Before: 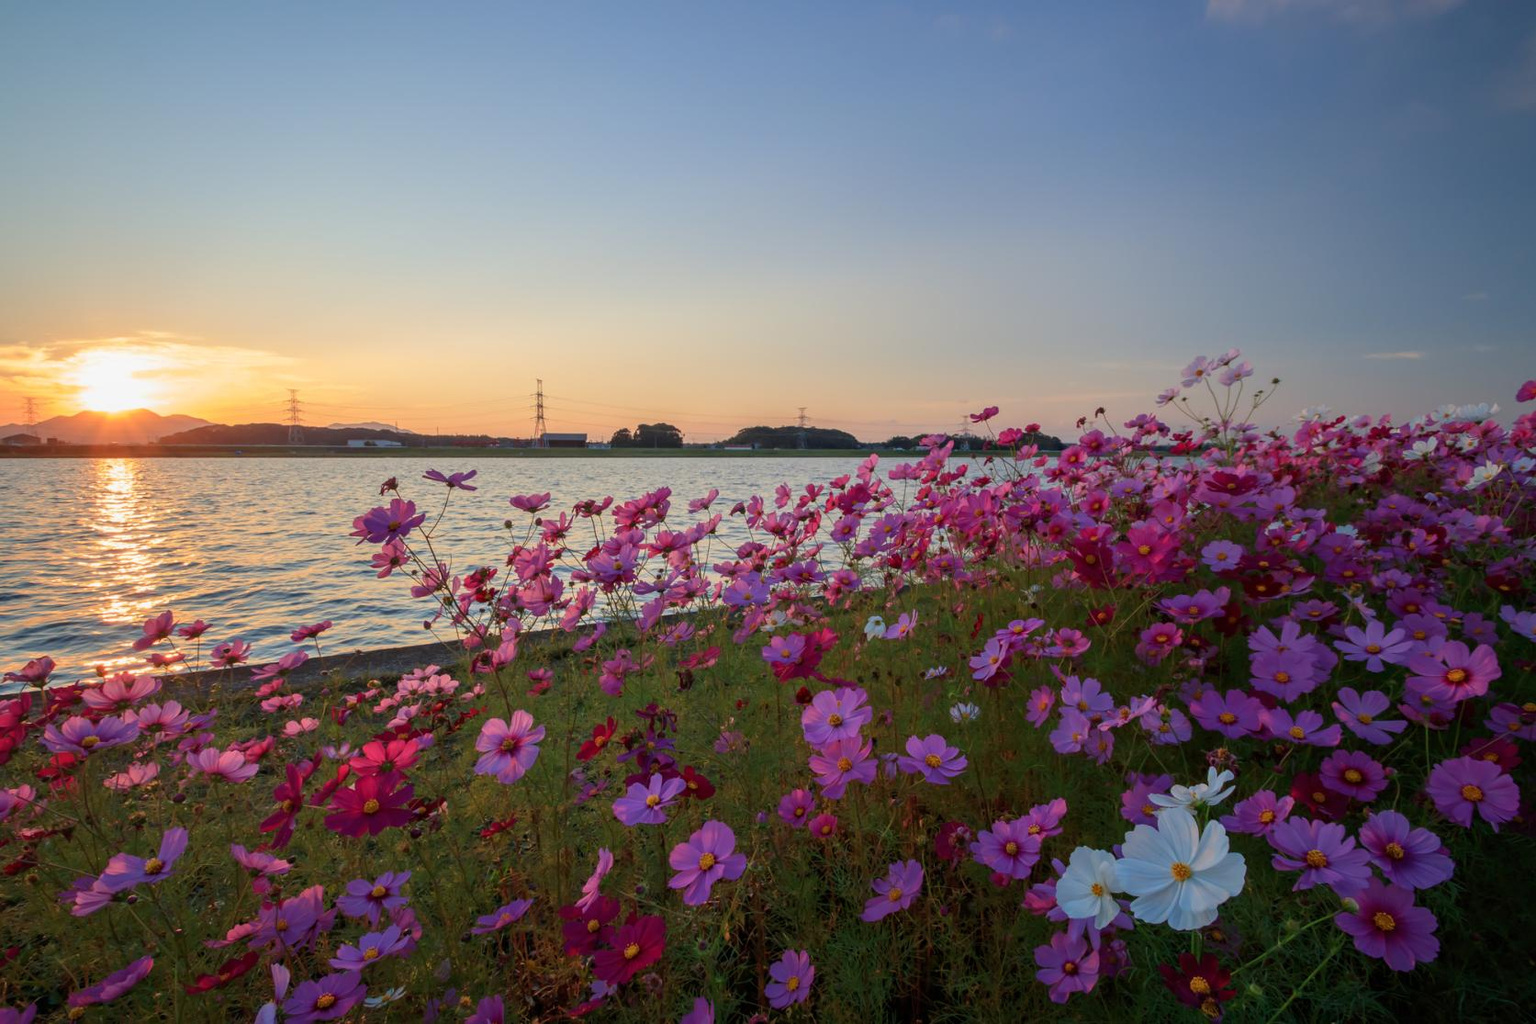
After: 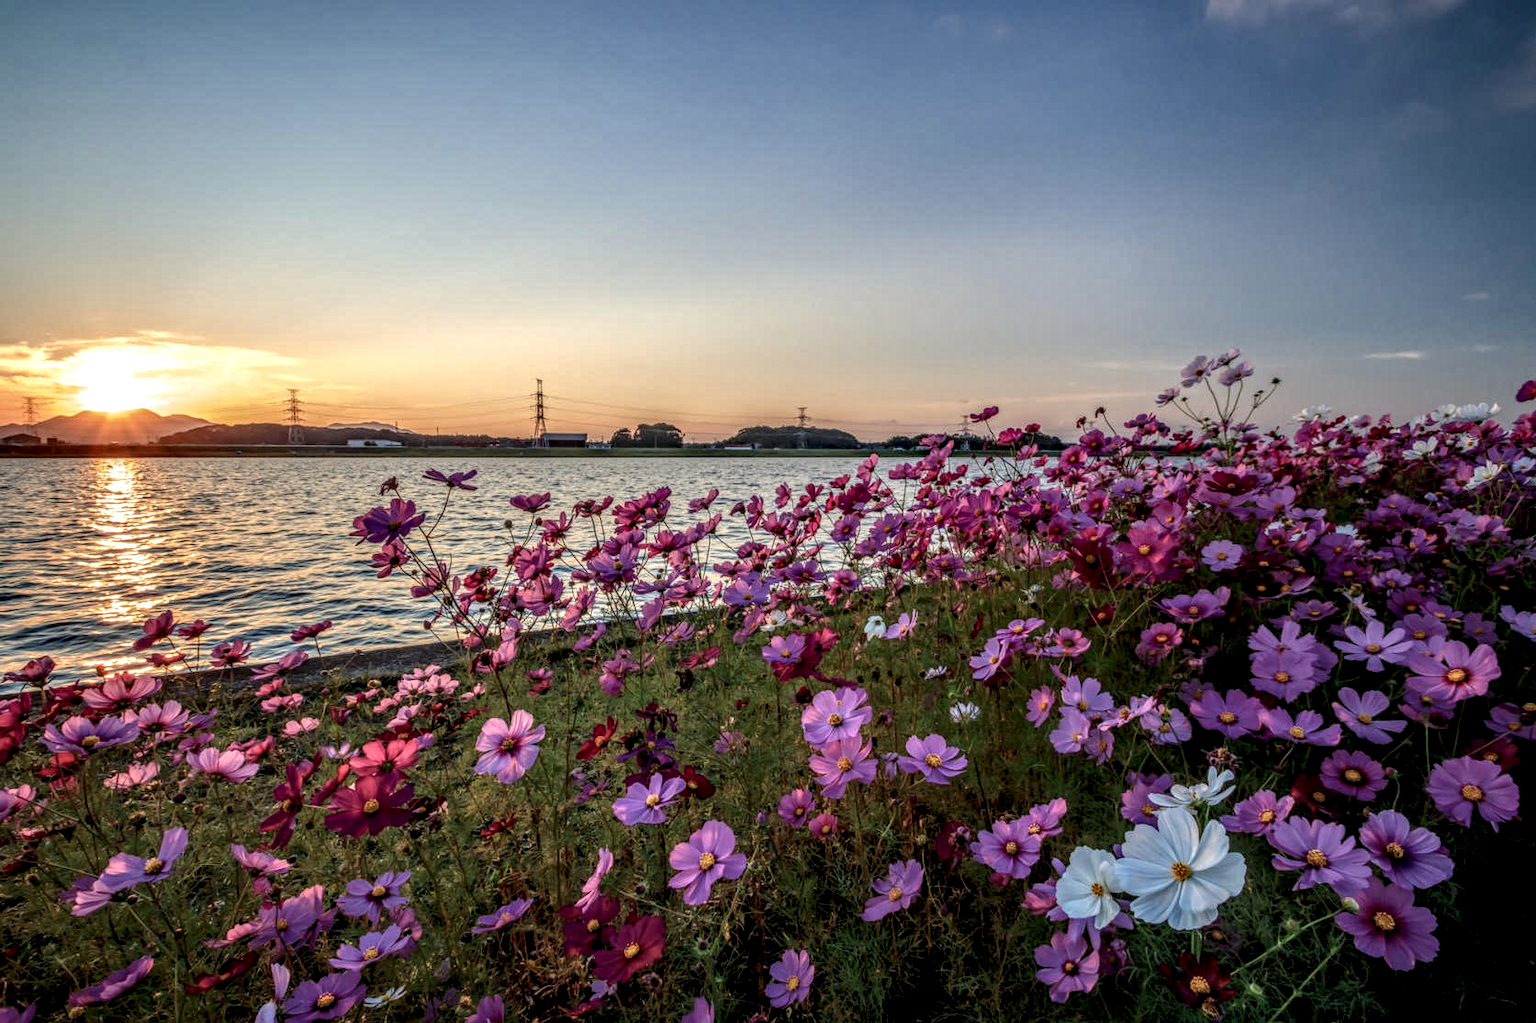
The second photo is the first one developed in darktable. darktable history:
exposure: exposure -0.293 EV, compensate highlight preservation false
local contrast: highlights 0%, shadows 0%, detail 300%, midtone range 0.3
